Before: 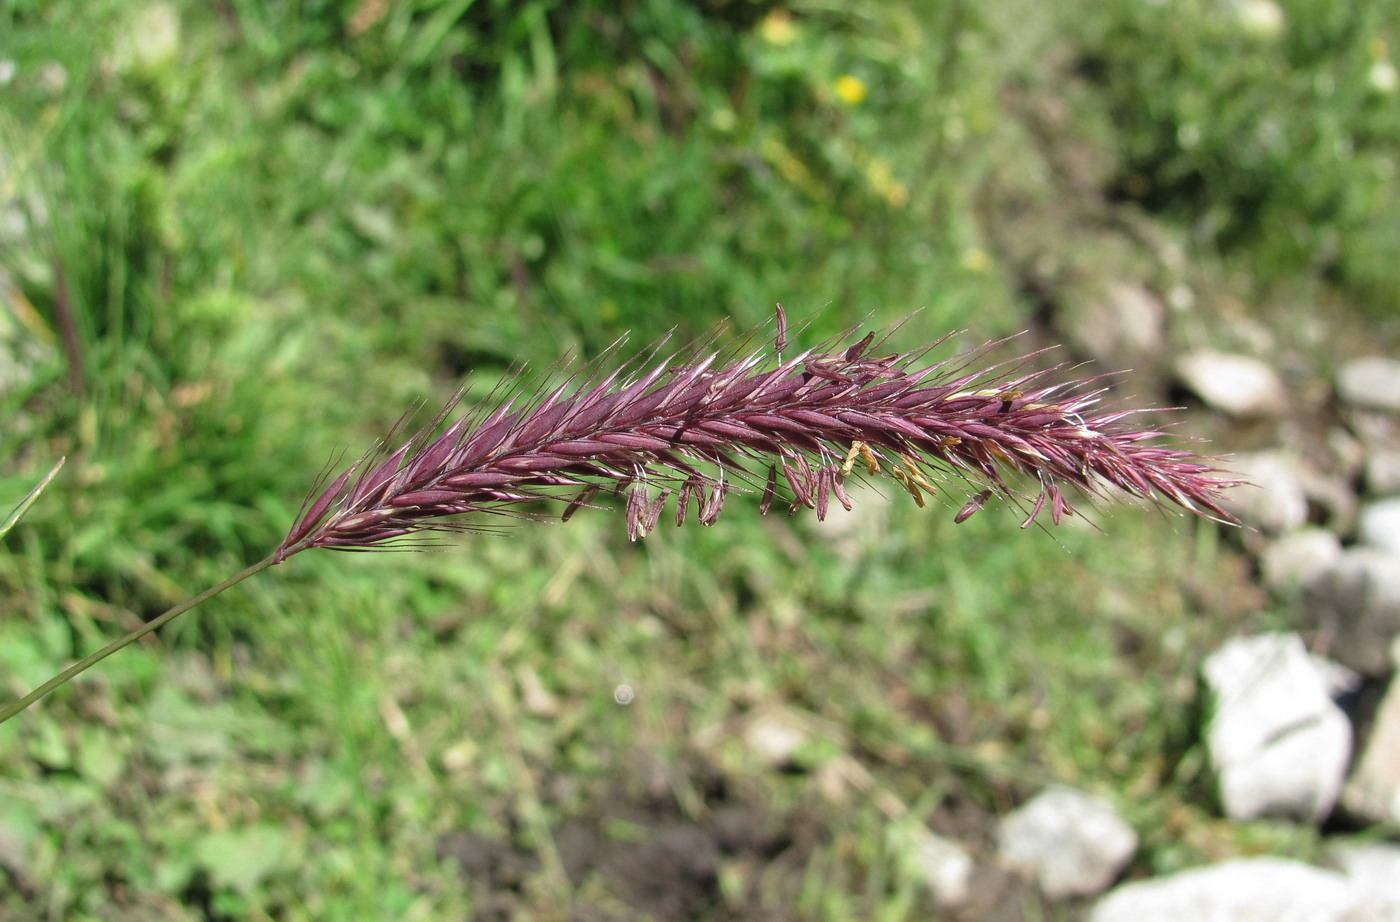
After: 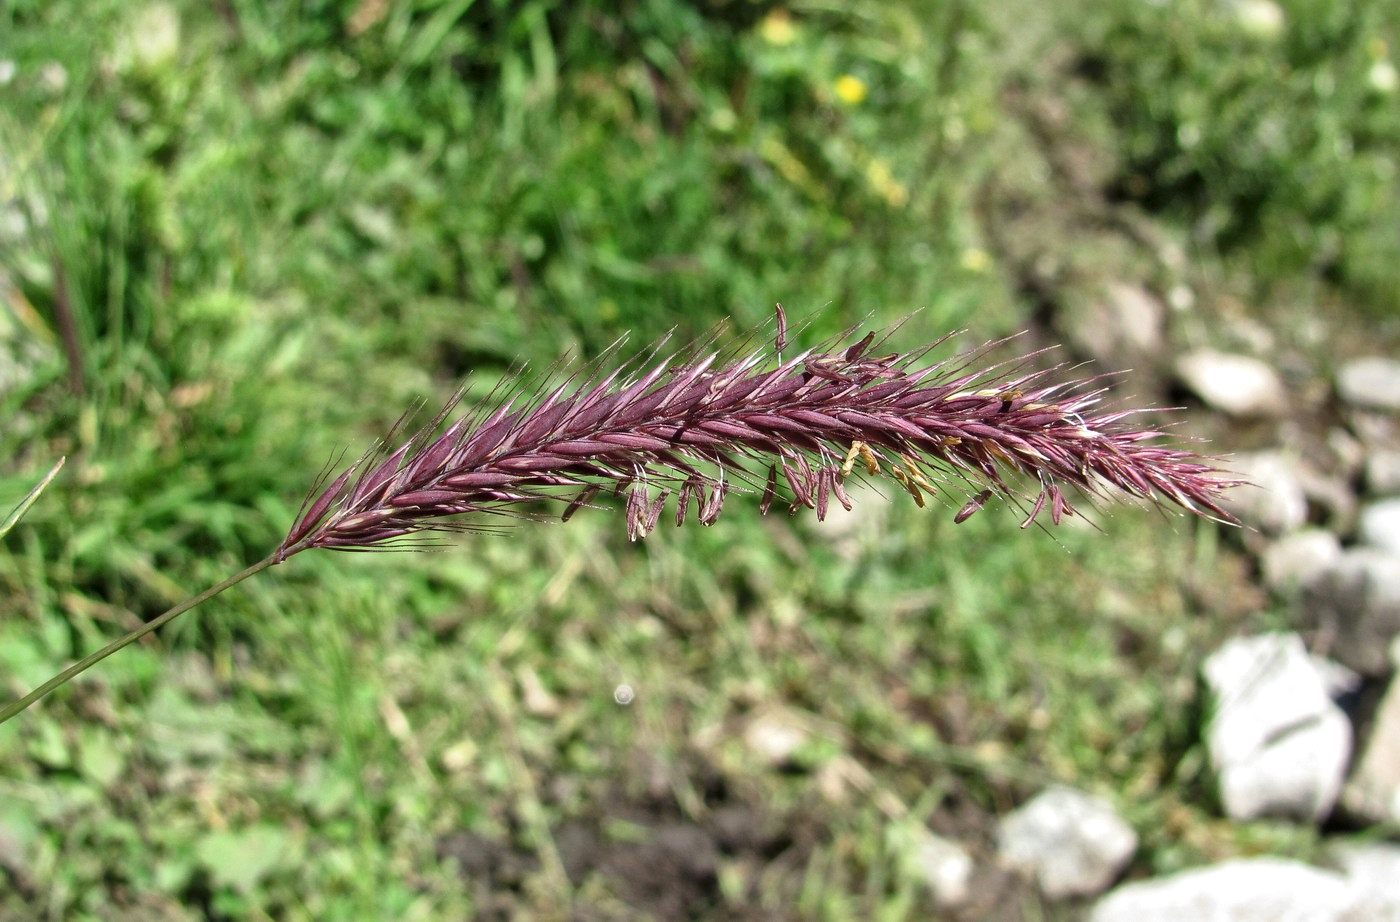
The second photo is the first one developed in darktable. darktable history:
local contrast: mode bilateral grid, contrast 21, coarseness 20, detail 150%, midtone range 0.2
